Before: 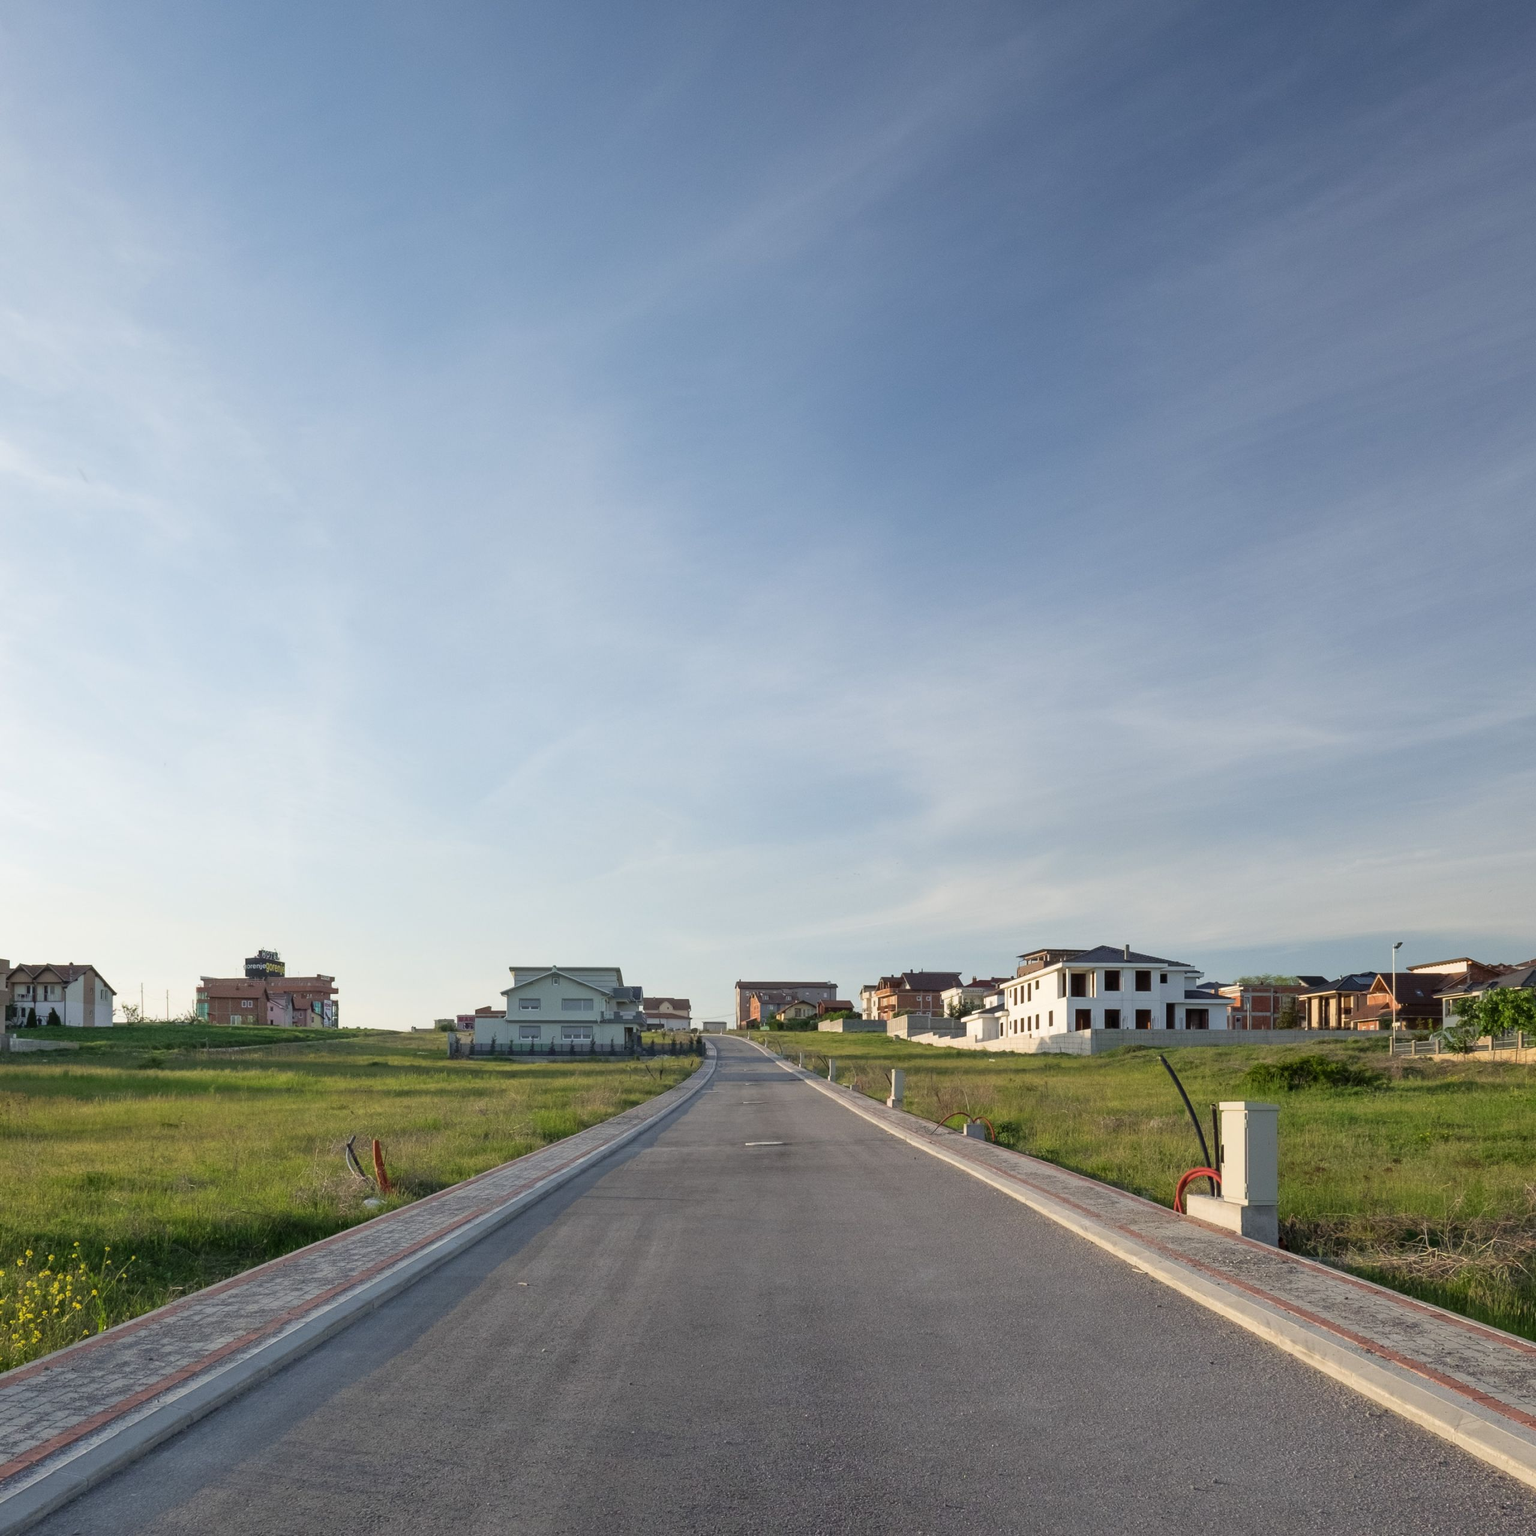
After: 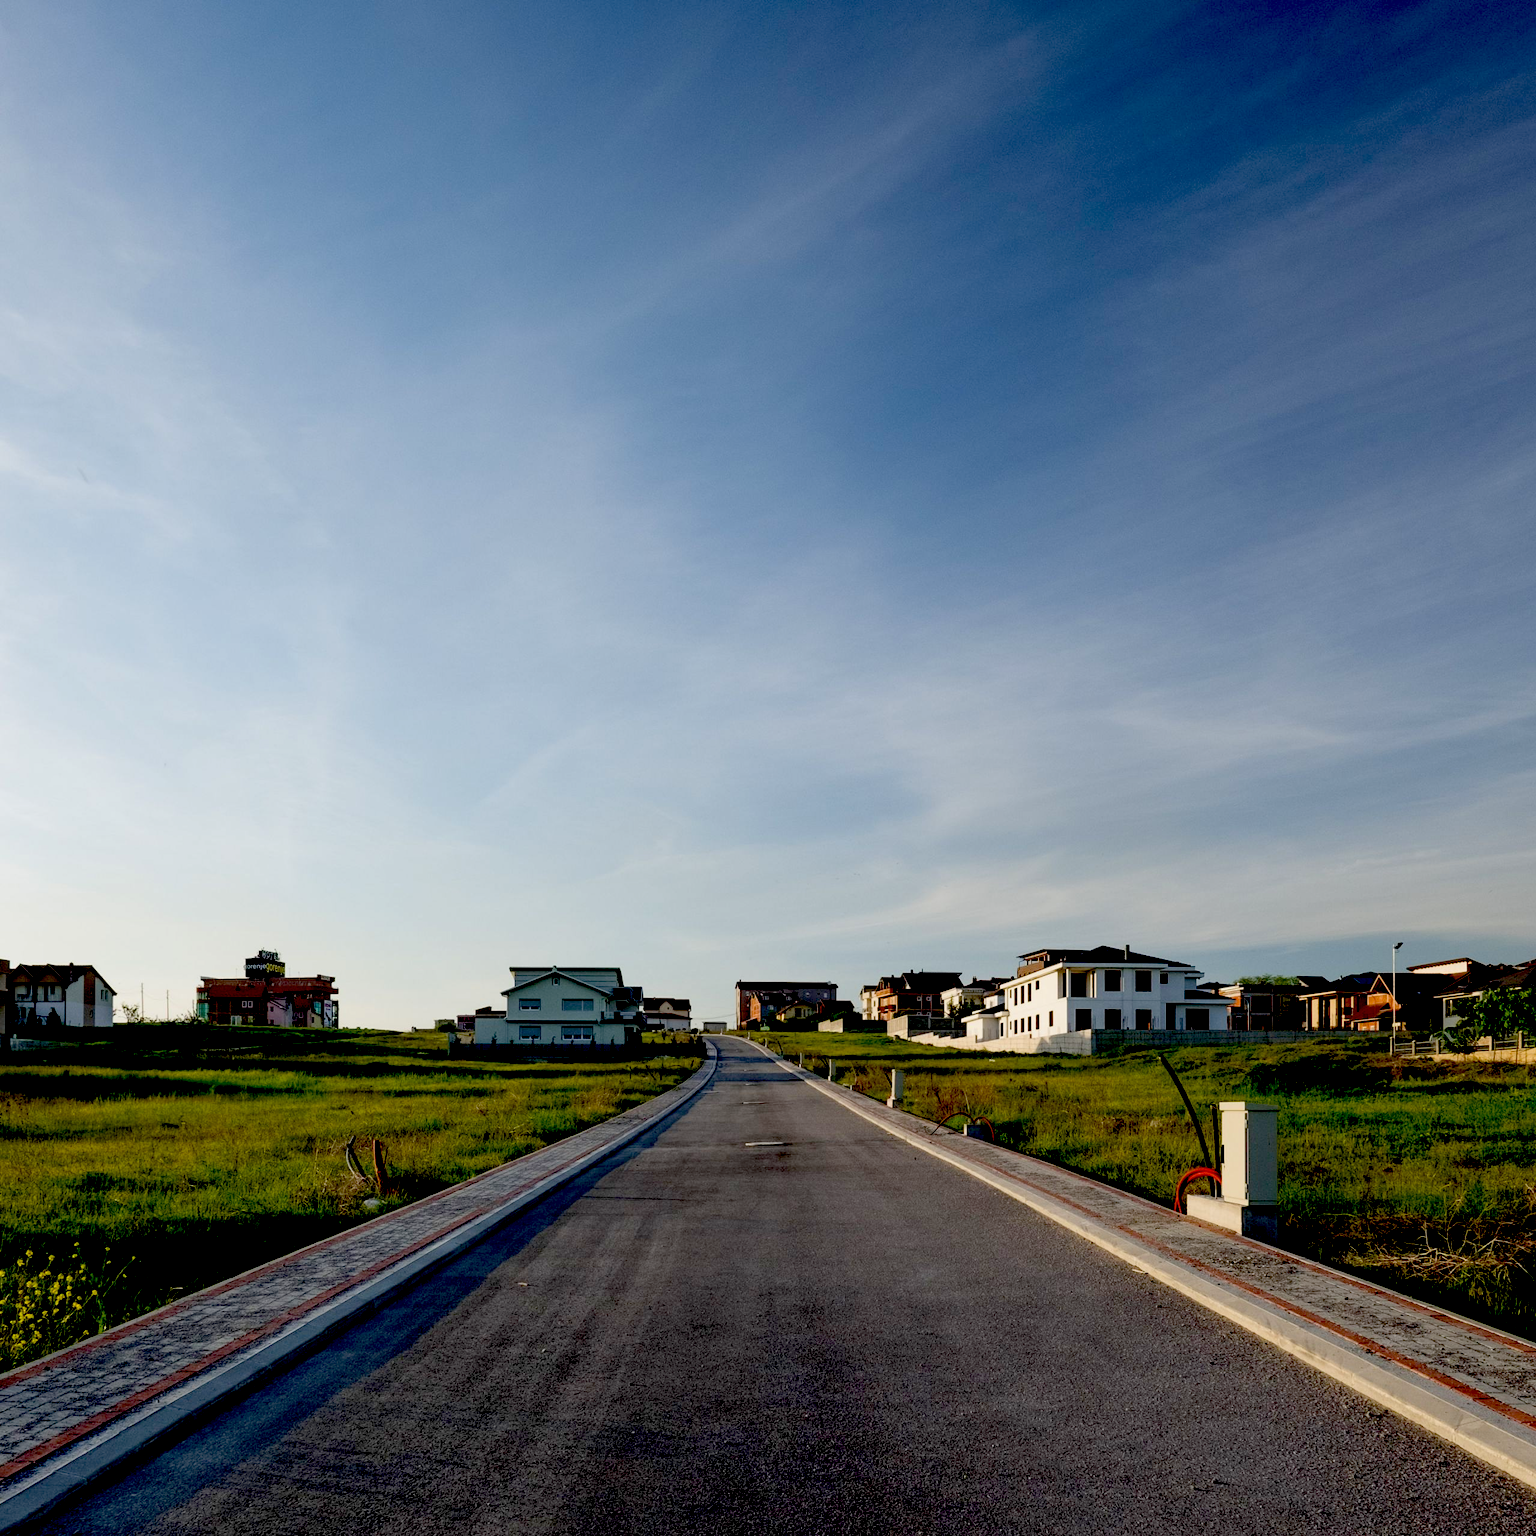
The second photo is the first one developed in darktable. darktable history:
exposure: black level correction 0.098, exposure -0.092 EV, compensate highlight preservation false
